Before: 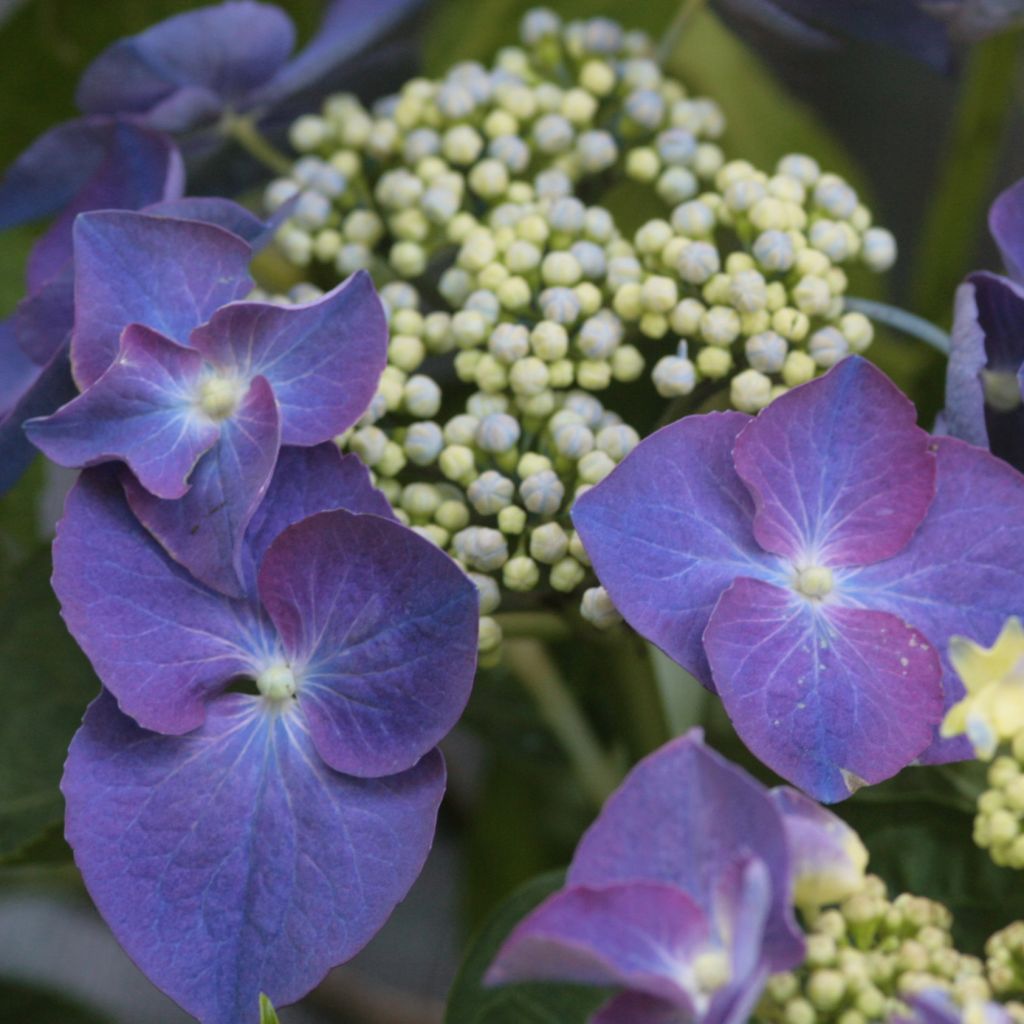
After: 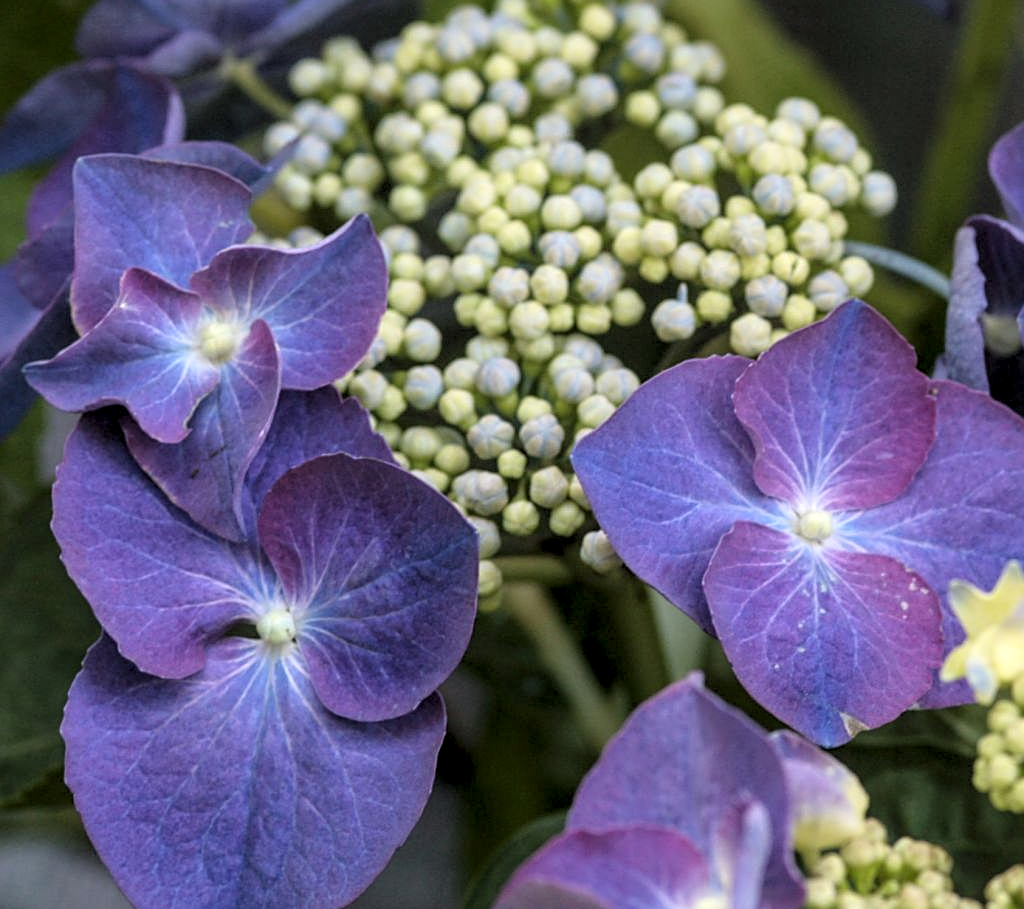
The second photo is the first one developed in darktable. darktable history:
sharpen: on, module defaults
crop and rotate: top 5.54%, bottom 5.608%
levels: levels [0.073, 0.497, 0.972]
local contrast: highlights 62%, detail 143%, midtone range 0.421
